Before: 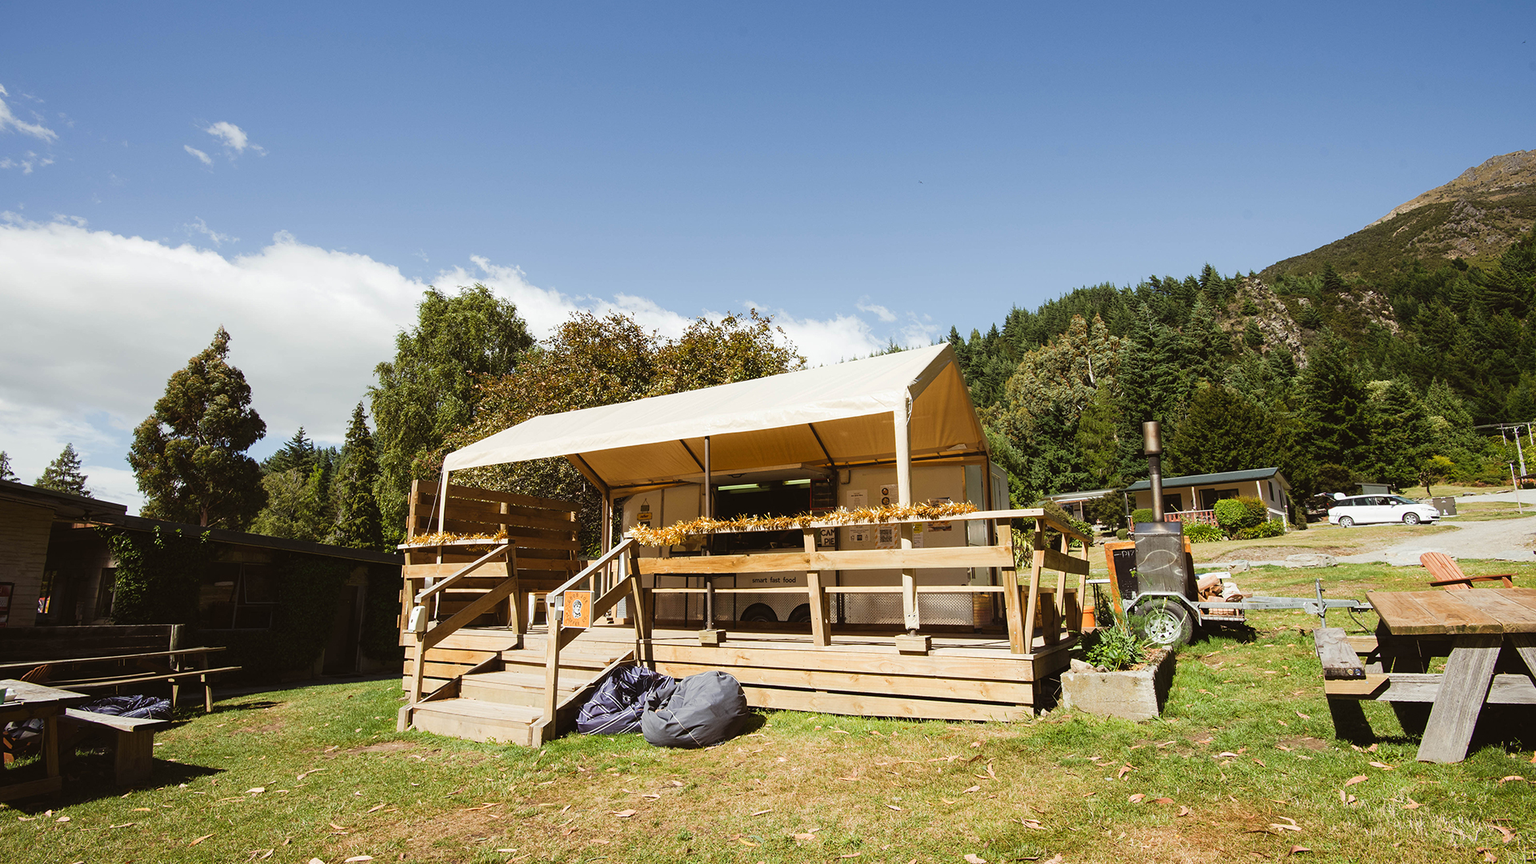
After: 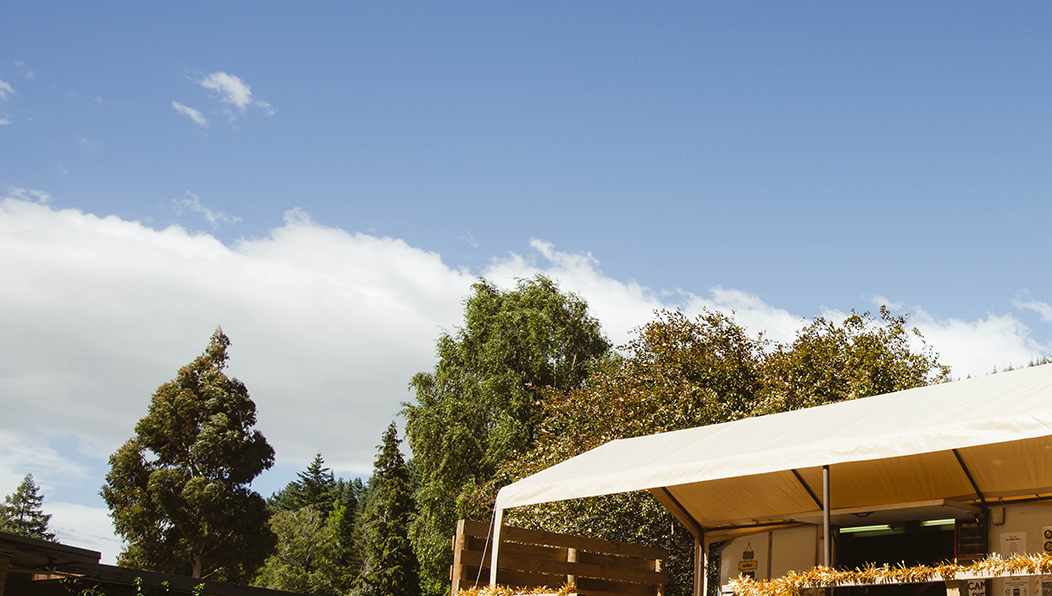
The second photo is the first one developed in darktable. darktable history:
crop and rotate: left 3.061%, top 7.439%, right 42.141%, bottom 37.339%
